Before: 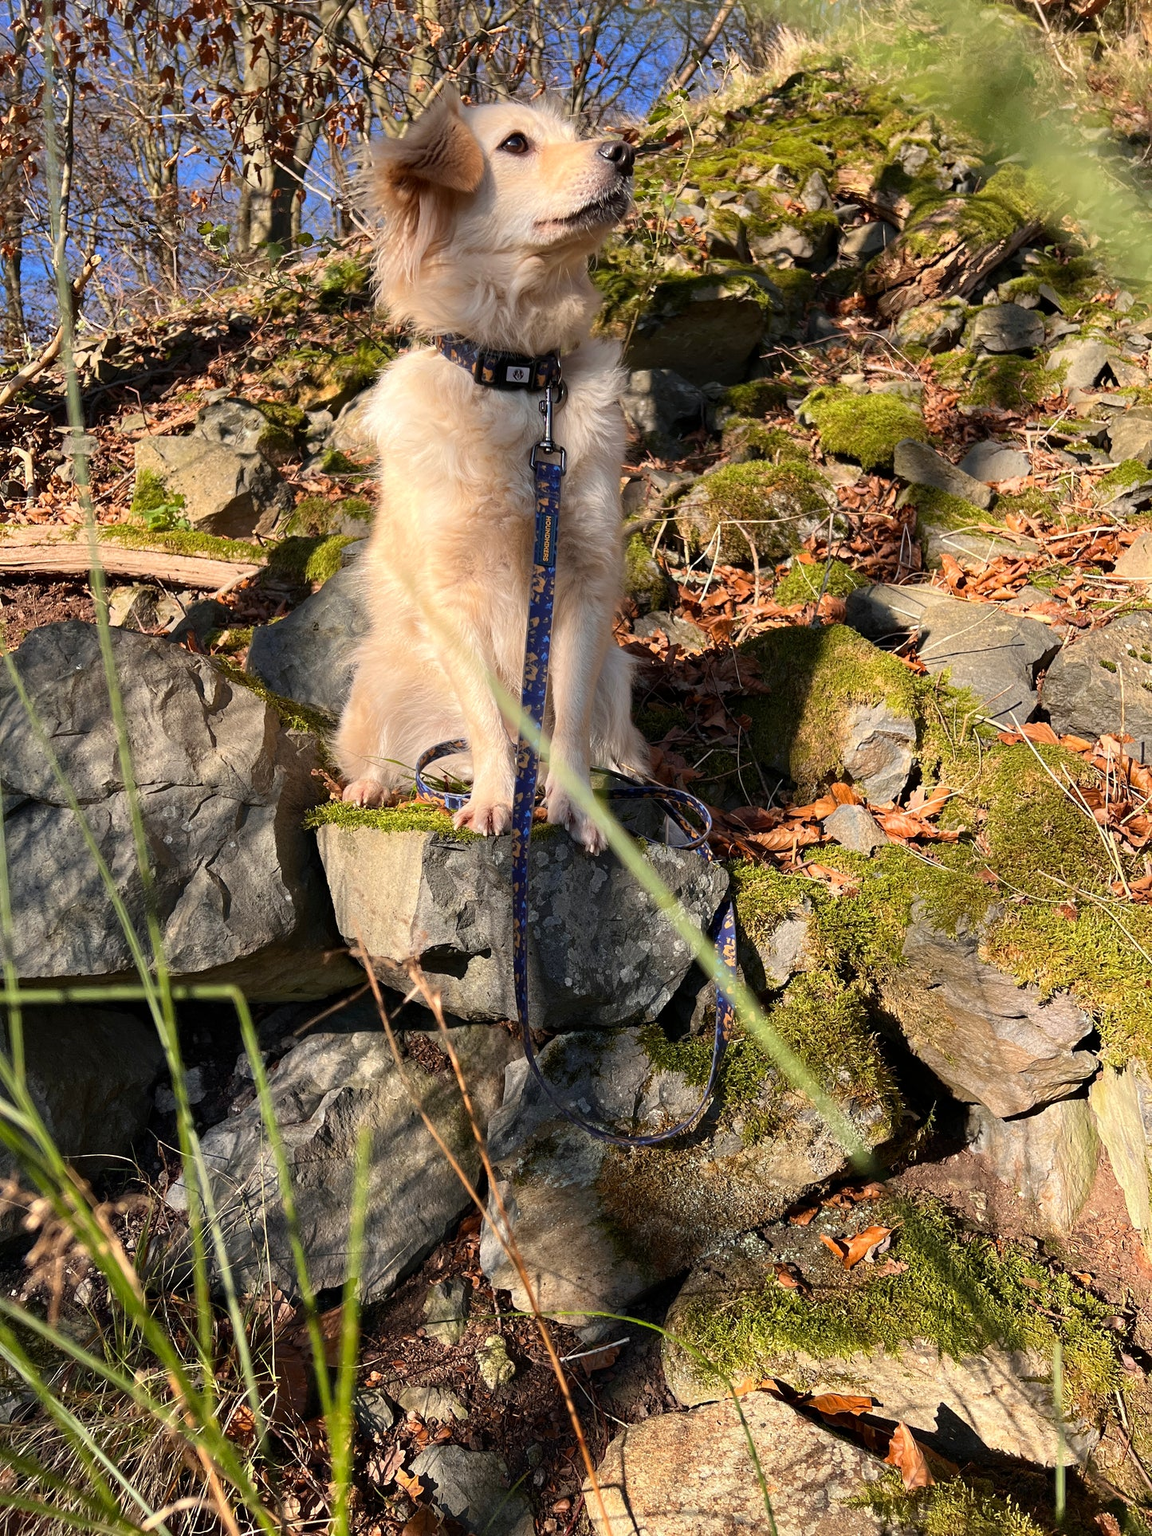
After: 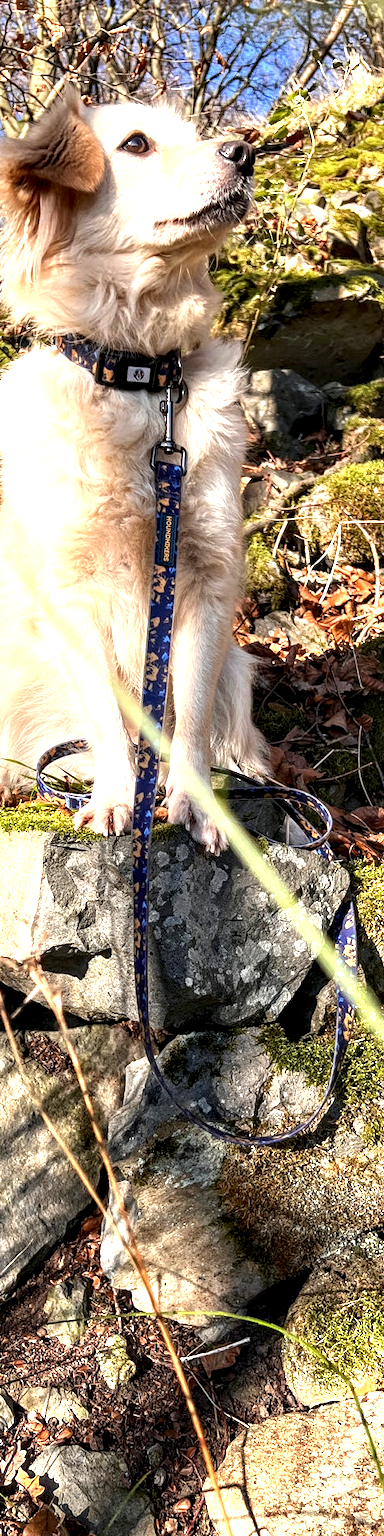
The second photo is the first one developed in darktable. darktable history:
local contrast: highlights 65%, shadows 54%, detail 169%, midtone range 0.52
crop: left 32.973%, right 33.545%
exposure: black level correction 0, exposure 0.898 EV, compensate exposure bias true, compensate highlight preservation false
